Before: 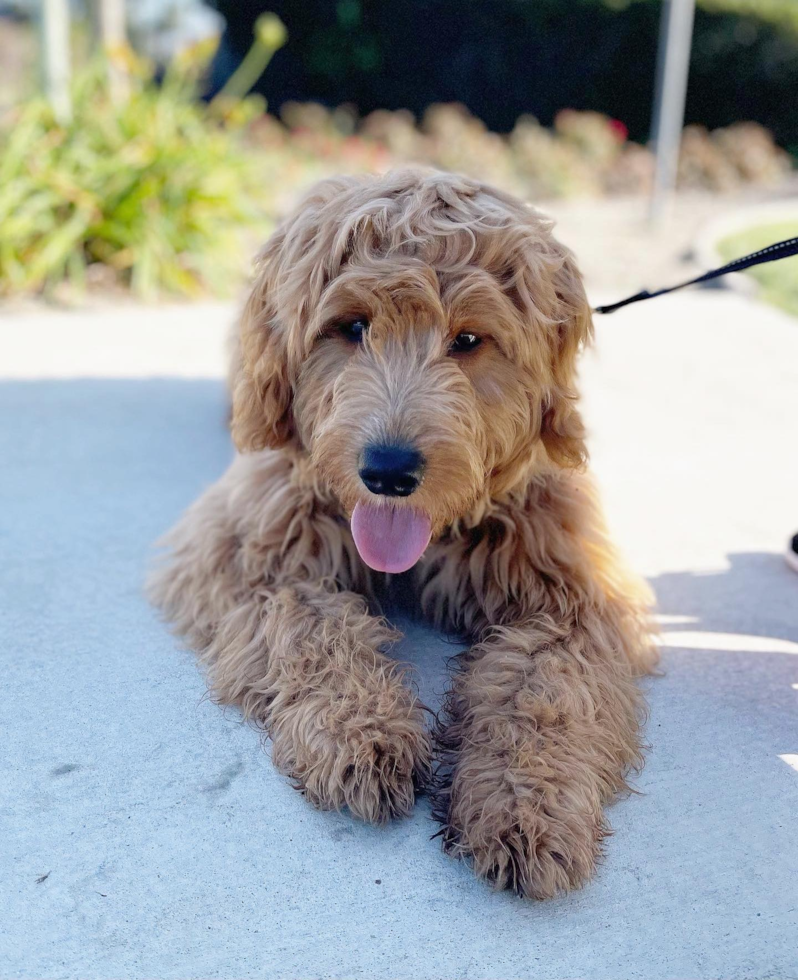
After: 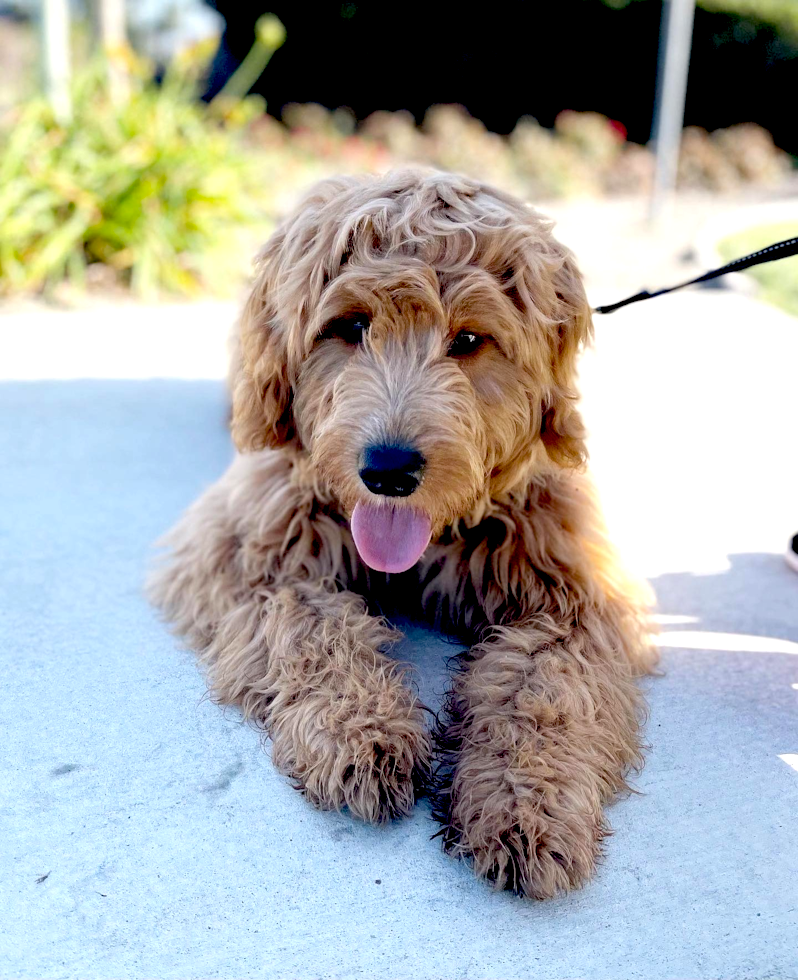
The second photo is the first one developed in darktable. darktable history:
color balance rgb: shadows lift › luminance -10%, highlights gain › luminance 10%, saturation formula JzAzBz (2021)
exposure: black level correction 0.031, exposure 0.304 EV, compensate highlight preservation false
